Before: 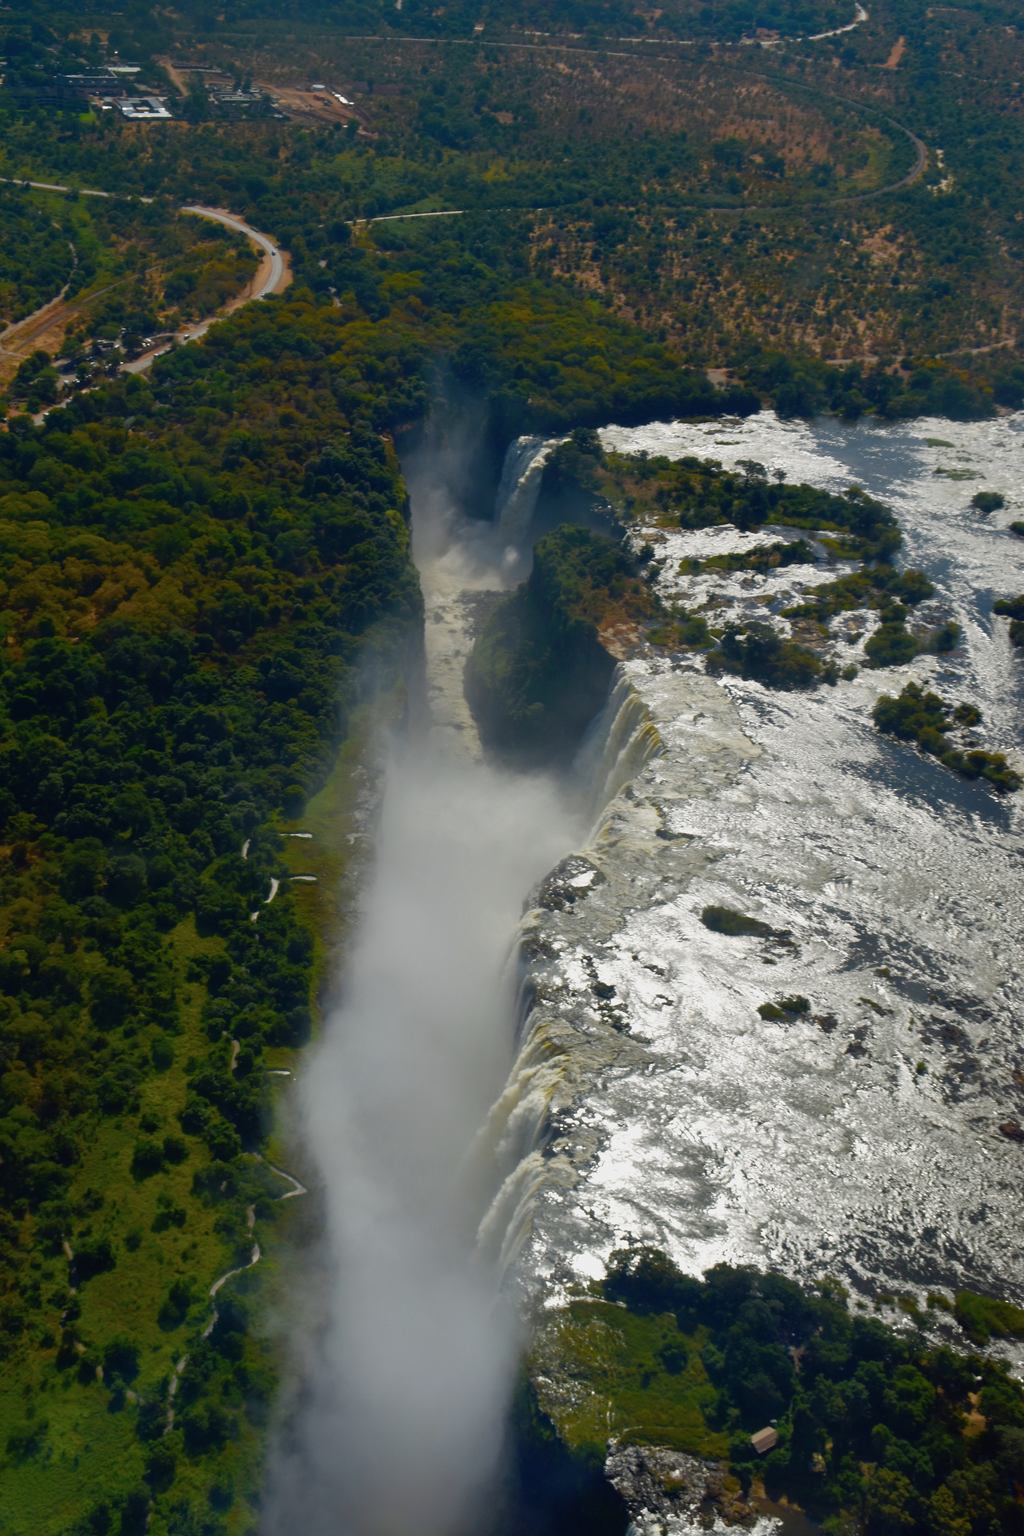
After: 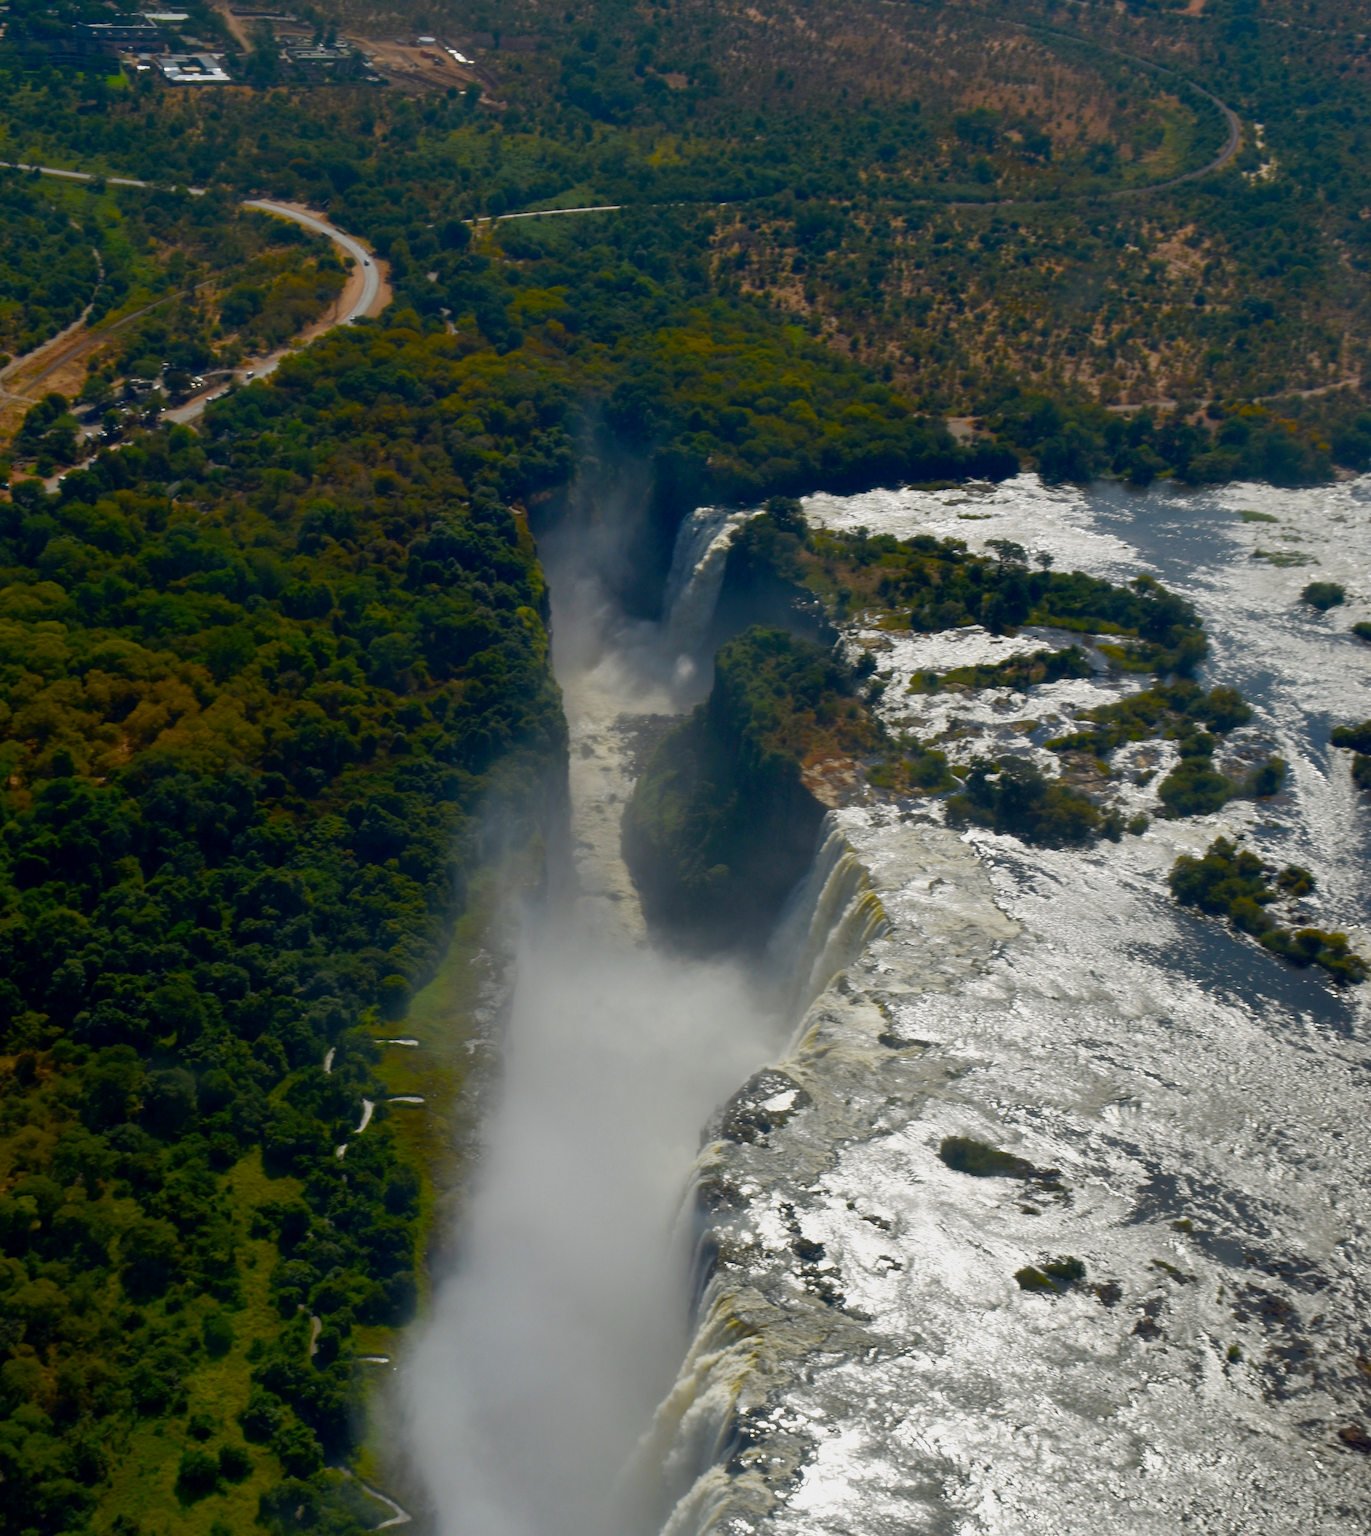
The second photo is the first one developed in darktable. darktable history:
crop: top 3.745%, bottom 21.566%
